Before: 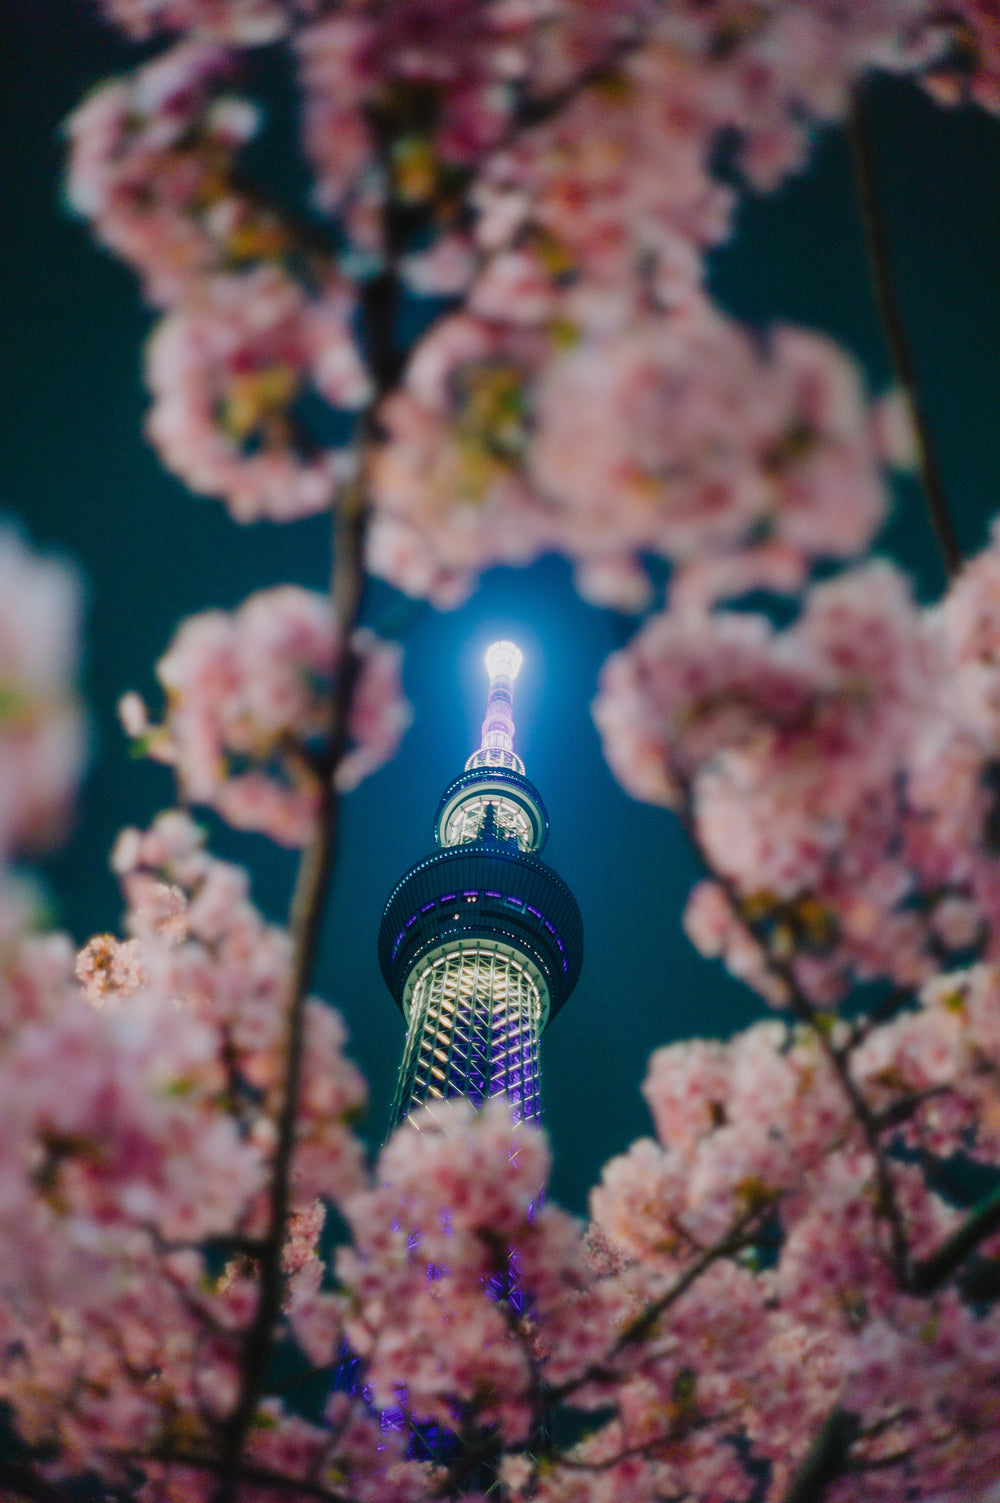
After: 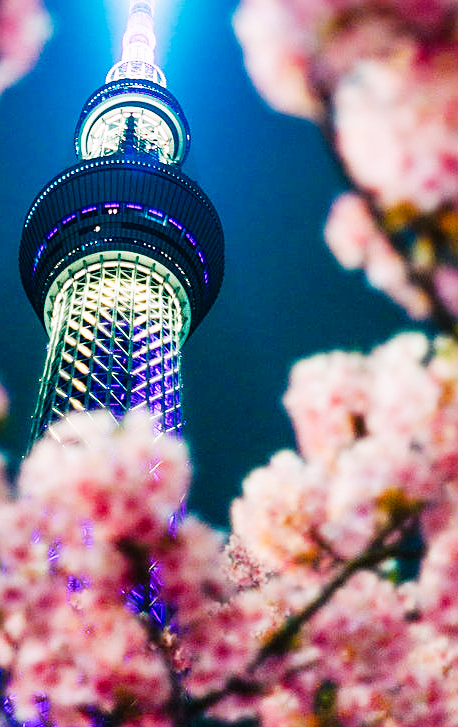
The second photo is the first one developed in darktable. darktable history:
crop: left 35.976%, top 45.819%, right 18.162%, bottom 5.807%
base curve: curves: ch0 [(0, 0) (0.007, 0.004) (0.027, 0.03) (0.046, 0.07) (0.207, 0.54) (0.442, 0.872) (0.673, 0.972) (1, 1)], preserve colors none
sharpen: on, module defaults
